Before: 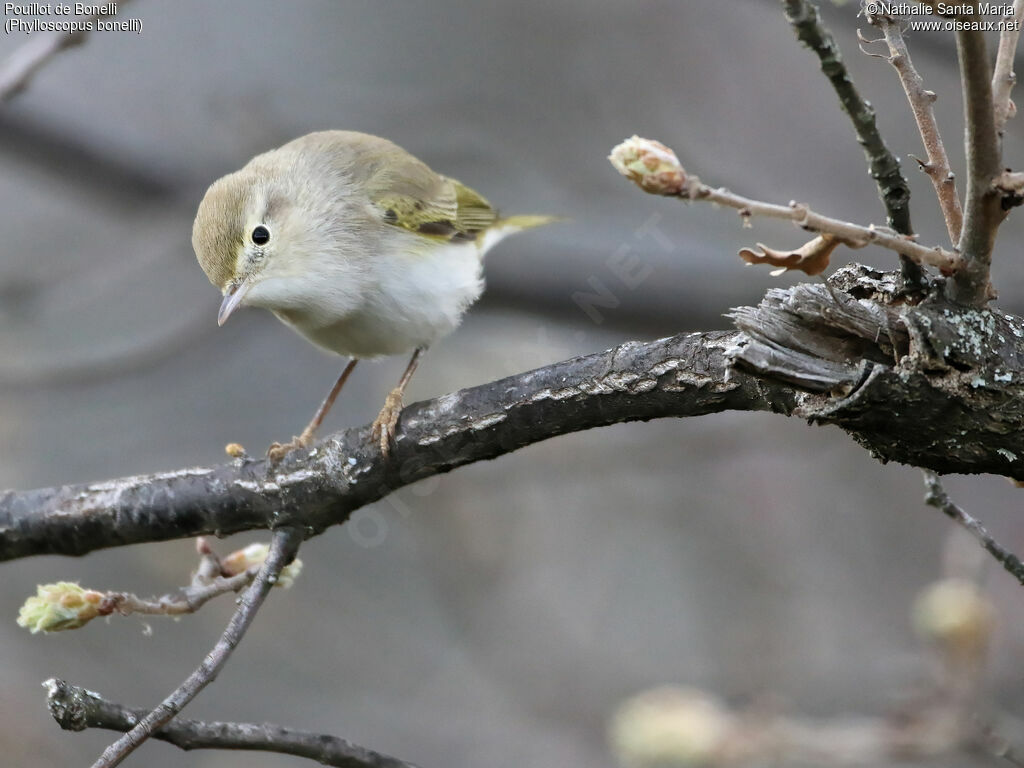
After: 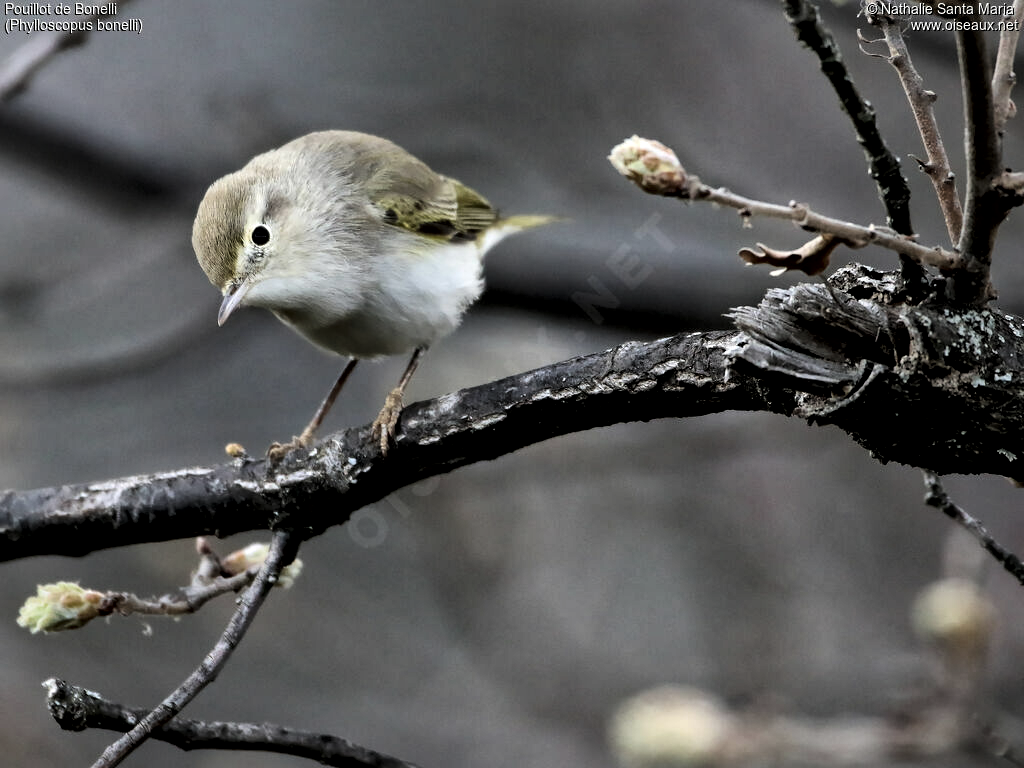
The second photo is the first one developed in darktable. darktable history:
local contrast: mode bilateral grid, contrast 25, coarseness 60, detail 152%, midtone range 0.2
levels: levels [0.129, 0.519, 0.867]
exposure: exposure -0.461 EV, compensate highlight preservation false
